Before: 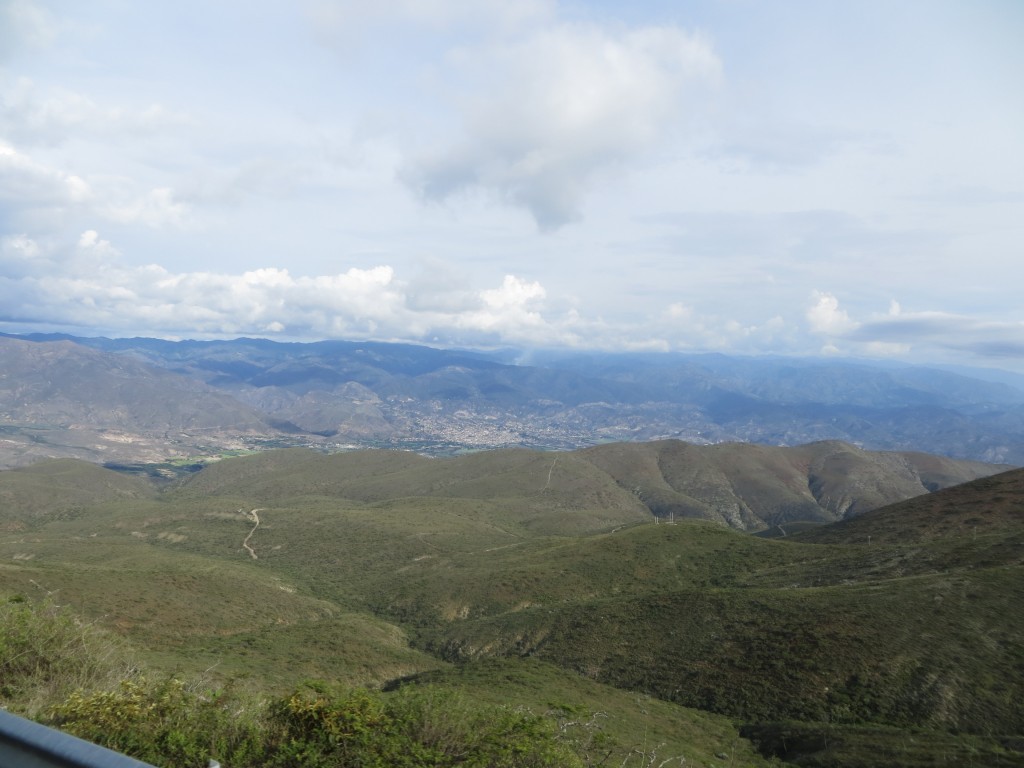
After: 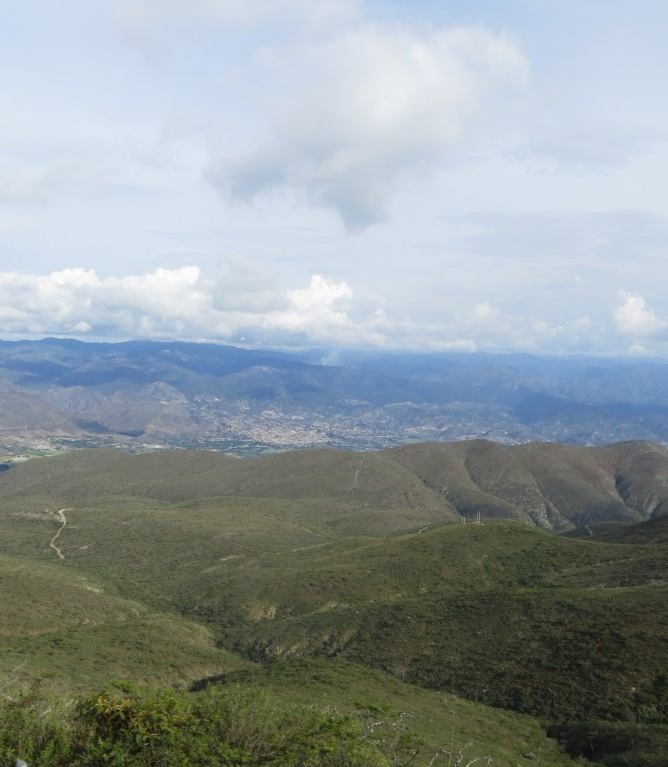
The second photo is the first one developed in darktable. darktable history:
crop and rotate: left 18.874%, right 15.846%
